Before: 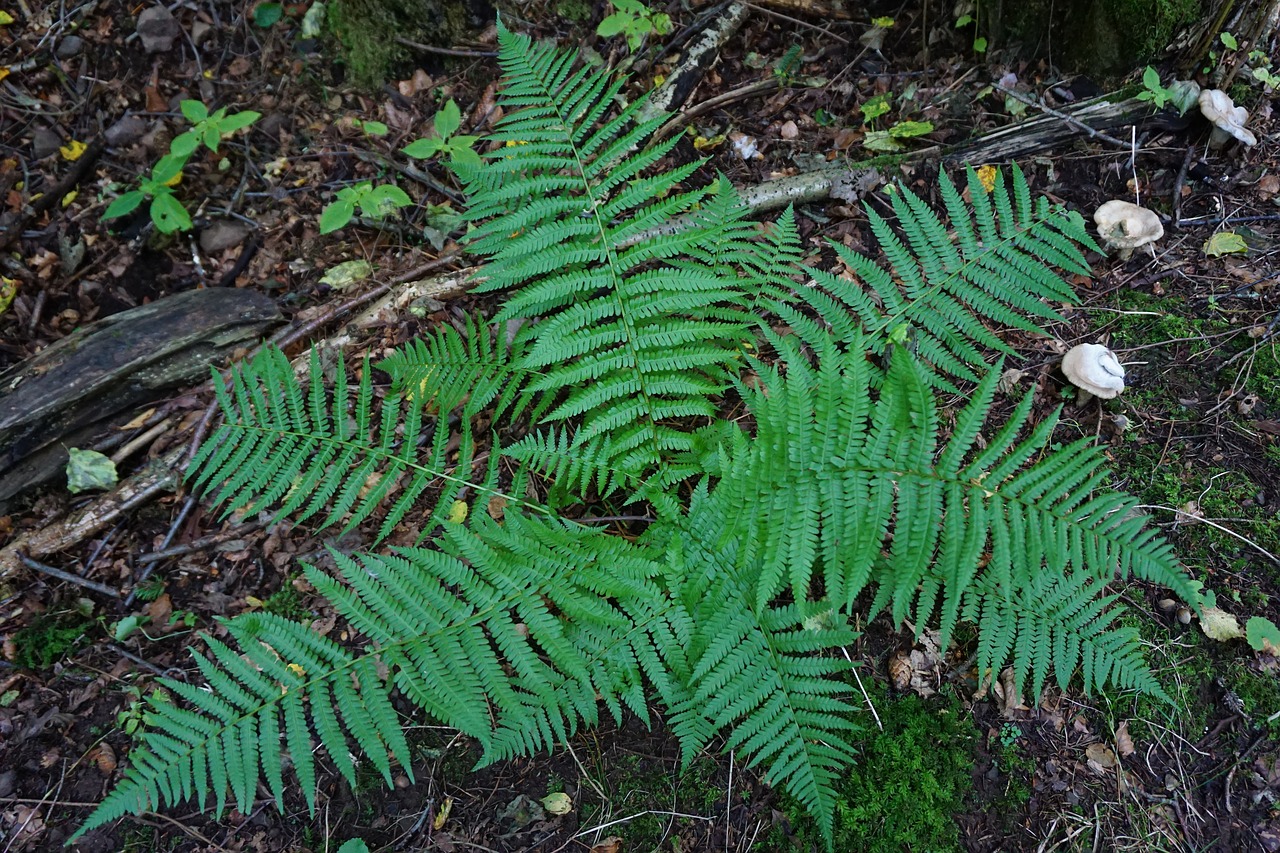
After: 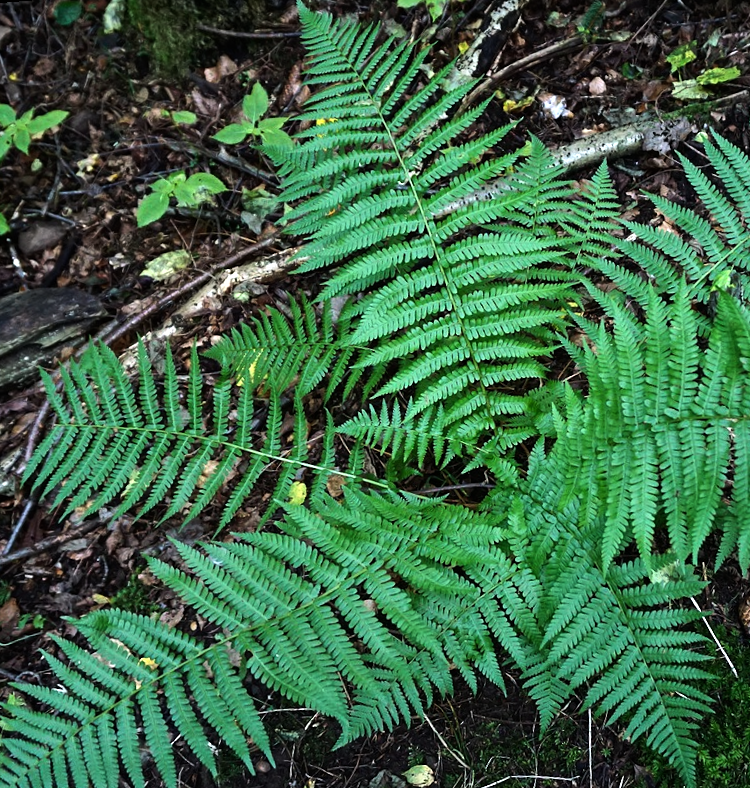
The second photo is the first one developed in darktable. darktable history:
crop: left 10.644%, right 26.528%
rotate and perspective: rotation -4.57°, crop left 0.054, crop right 0.944, crop top 0.087, crop bottom 0.914
tone equalizer: -8 EV -1.08 EV, -7 EV -1.01 EV, -6 EV -0.867 EV, -5 EV -0.578 EV, -3 EV 0.578 EV, -2 EV 0.867 EV, -1 EV 1.01 EV, +0 EV 1.08 EV, edges refinement/feathering 500, mask exposure compensation -1.57 EV, preserve details no
